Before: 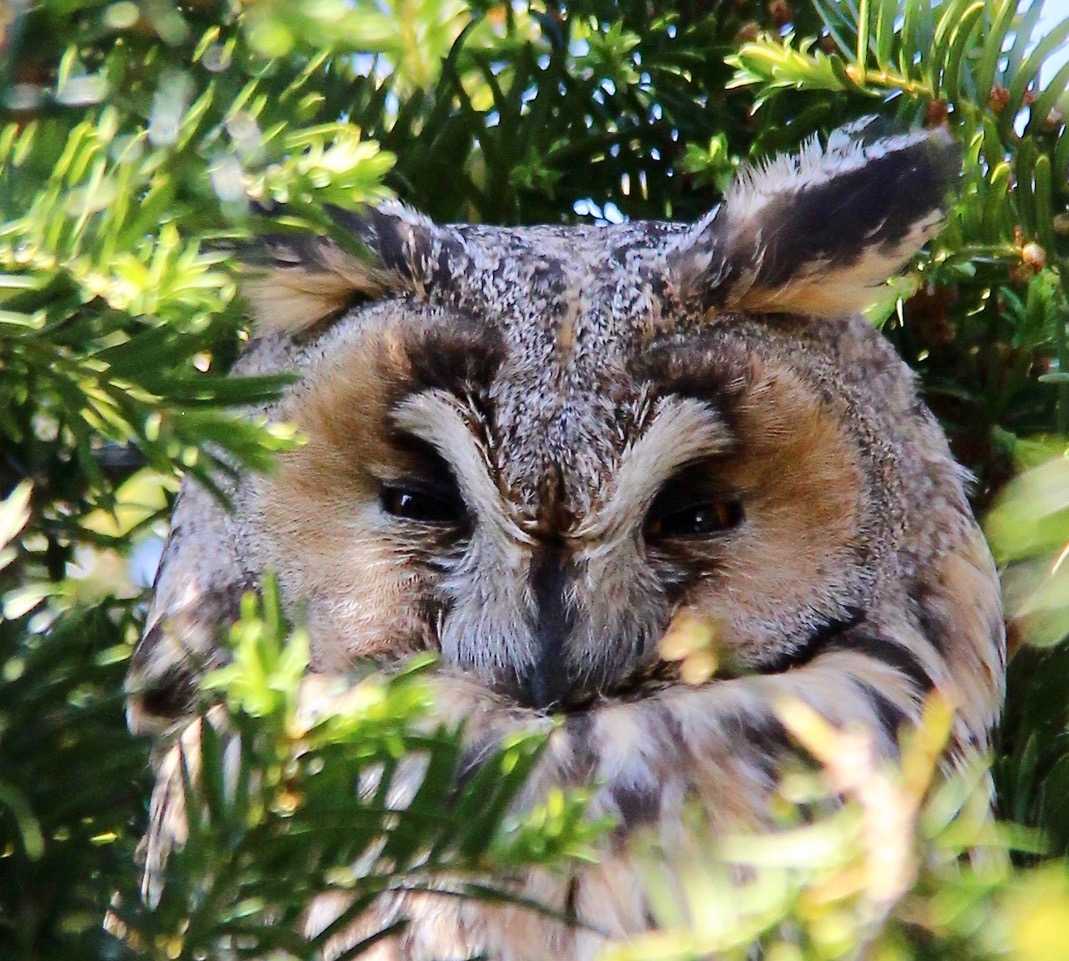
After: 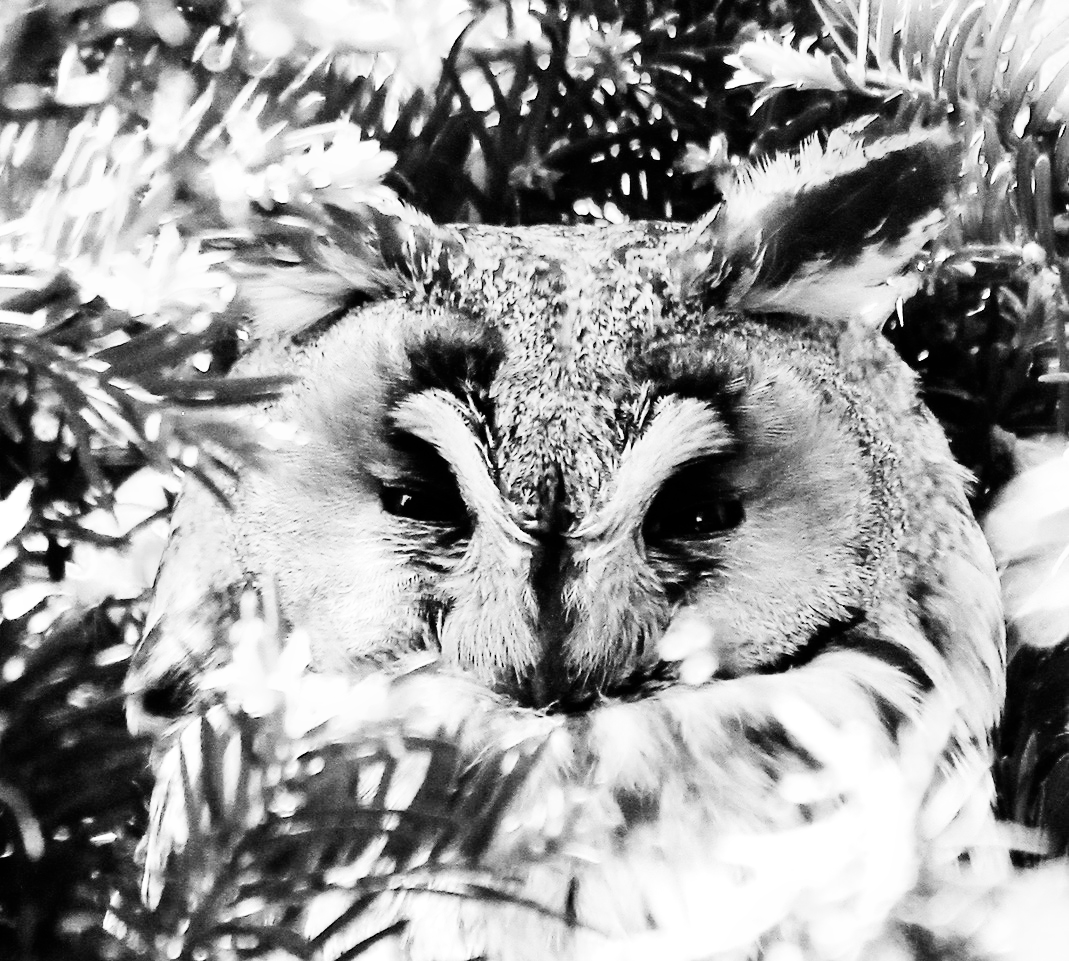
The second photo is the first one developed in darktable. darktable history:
filmic rgb: hardness 4.17, contrast 1.364, color science v6 (2022)
exposure: black level correction 0, exposure 1.1 EV, compensate exposure bias true, compensate highlight preservation false
monochrome: on, module defaults
color zones: curves: ch2 [(0, 0.488) (0.143, 0.417) (0.286, 0.212) (0.429, 0.179) (0.571, 0.154) (0.714, 0.415) (0.857, 0.495) (1, 0.488)]
tone equalizer: -8 EV -0.417 EV, -7 EV -0.389 EV, -6 EV -0.333 EV, -5 EV -0.222 EV, -3 EV 0.222 EV, -2 EV 0.333 EV, -1 EV 0.389 EV, +0 EV 0.417 EV, edges refinement/feathering 500, mask exposure compensation -1.57 EV, preserve details no
